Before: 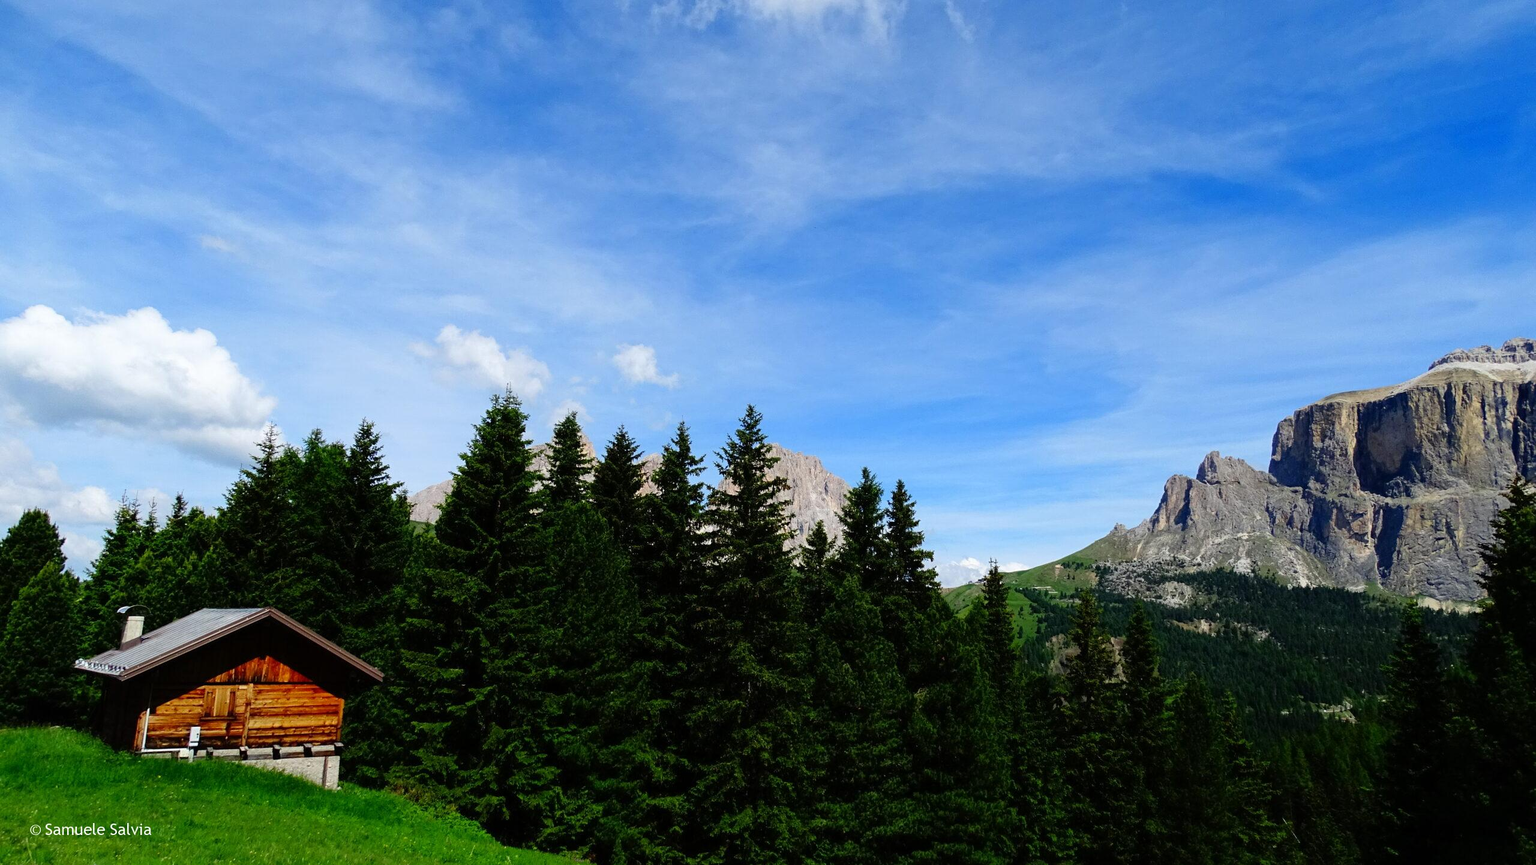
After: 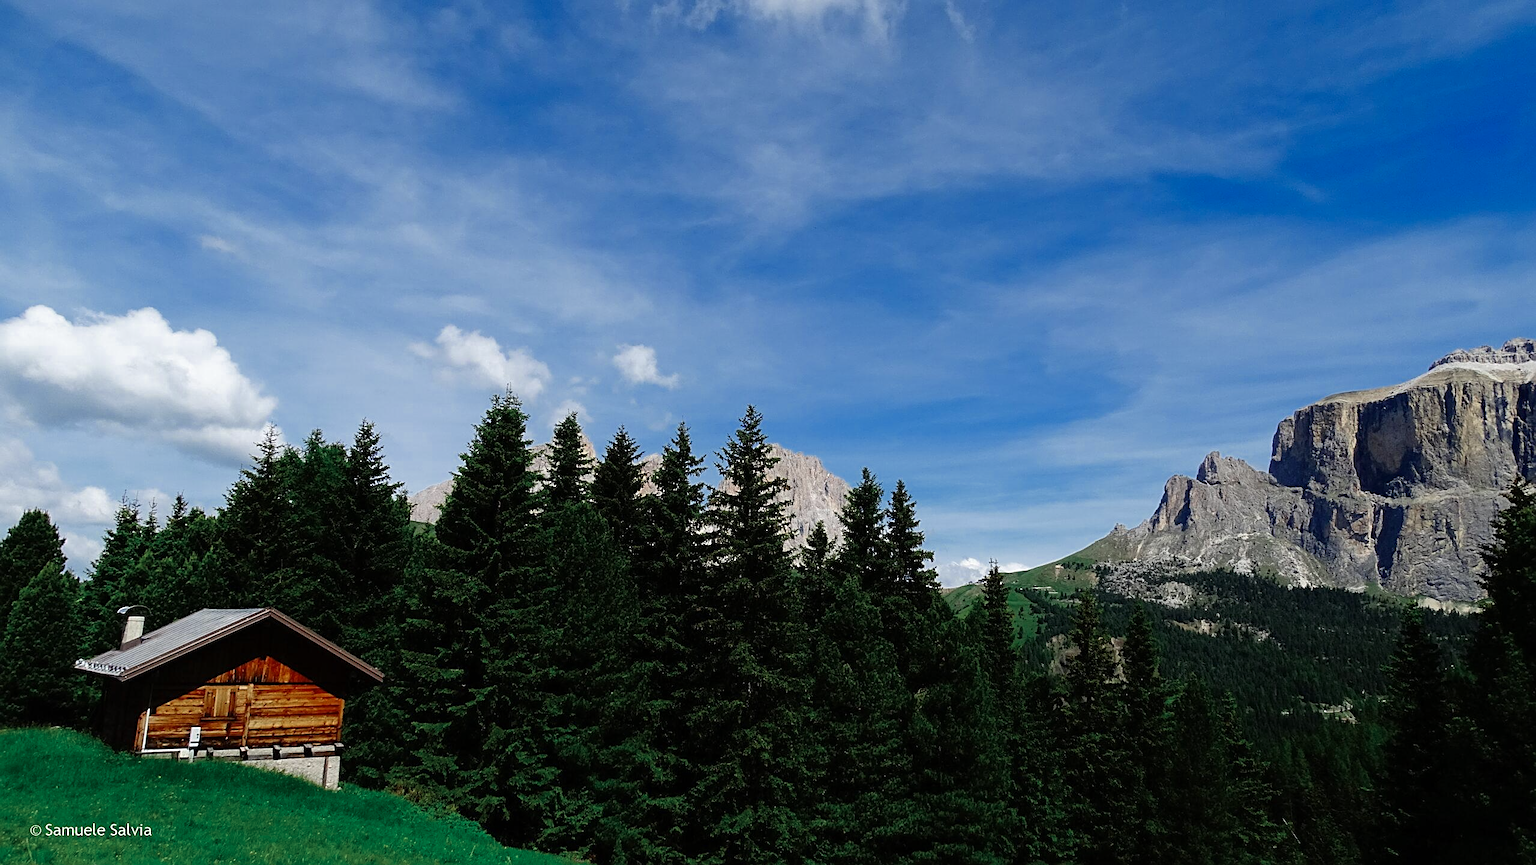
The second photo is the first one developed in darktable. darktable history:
sharpen: on, module defaults
color zones: curves: ch0 [(0, 0.5) (0.125, 0.4) (0.25, 0.5) (0.375, 0.4) (0.5, 0.4) (0.625, 0.35) (0.75, 0.35) (0.875, 0.5)]; ch1 [(0, 0.35) (0.125, 0.45) (0.25, 0.35) (0.375, 0.35) (0.5, 0.35) (0.625, 0.35) (0.75, 0.45) (0.875, 0.35)]; ch2 [(0, 0.6) (0.125, 0.5) (0.25, 0.5) (0.375, 0.6) (0.5, 0.6) (0.625, 0.5) (0.75, 0.5) (0.875, 0.5)]
